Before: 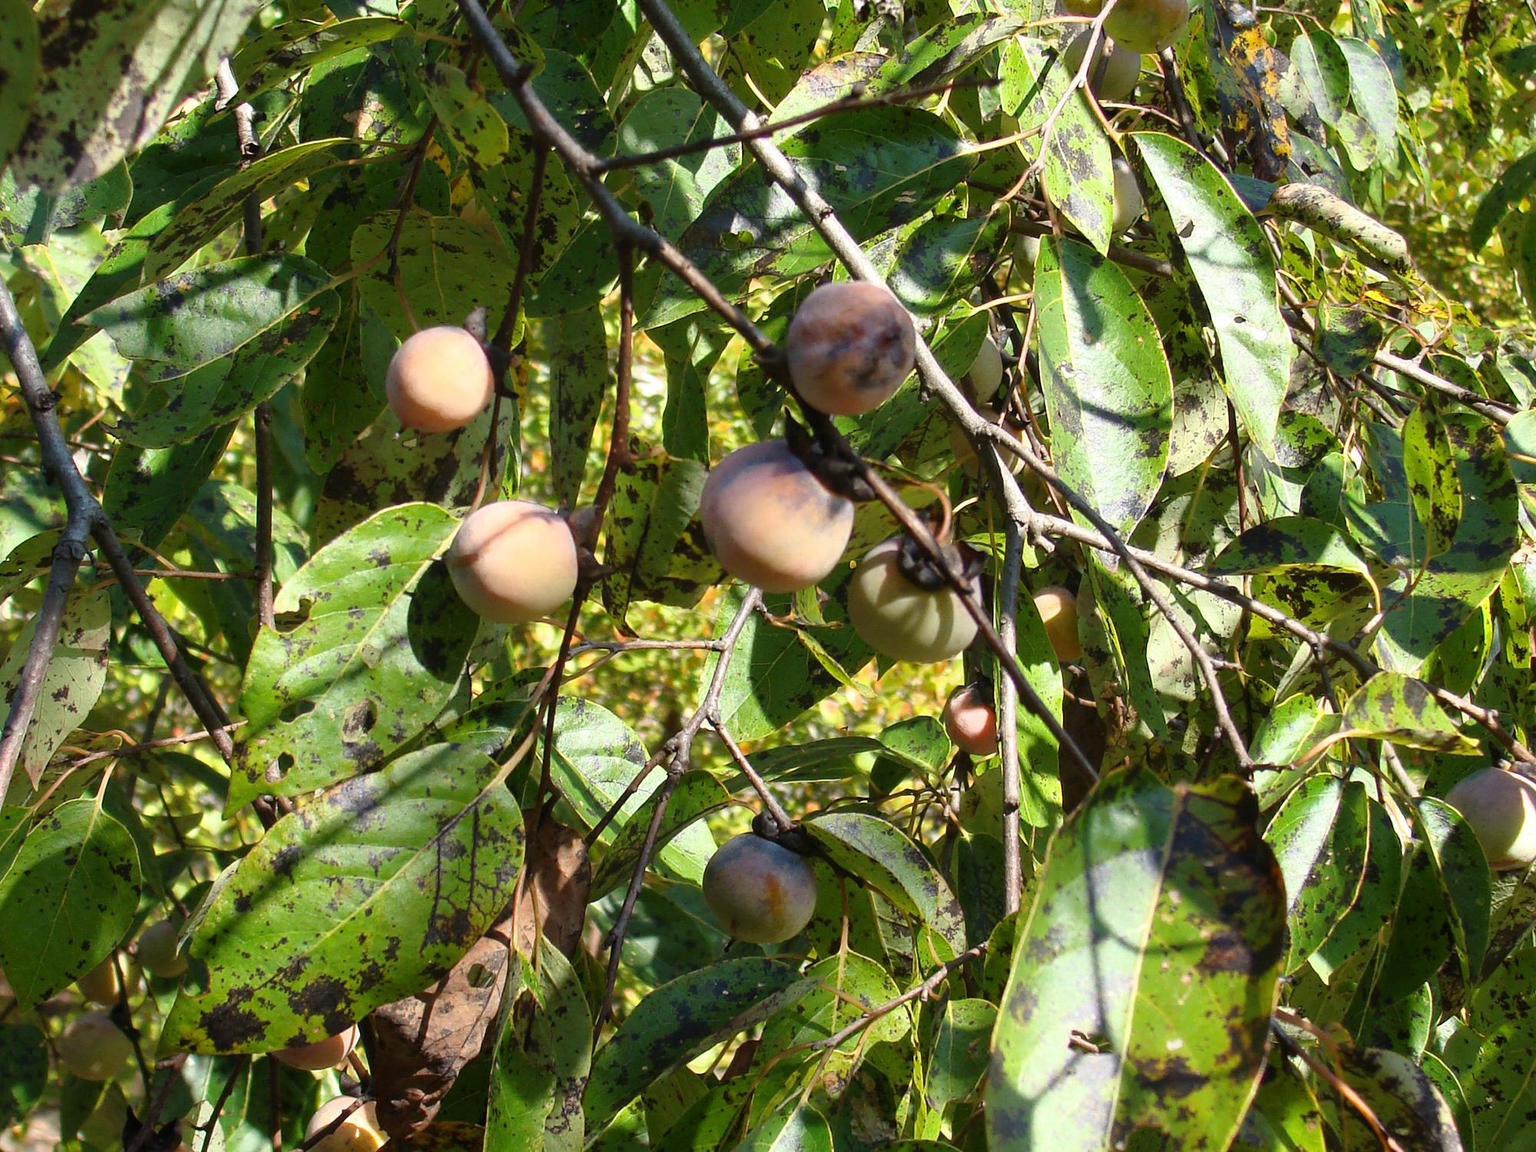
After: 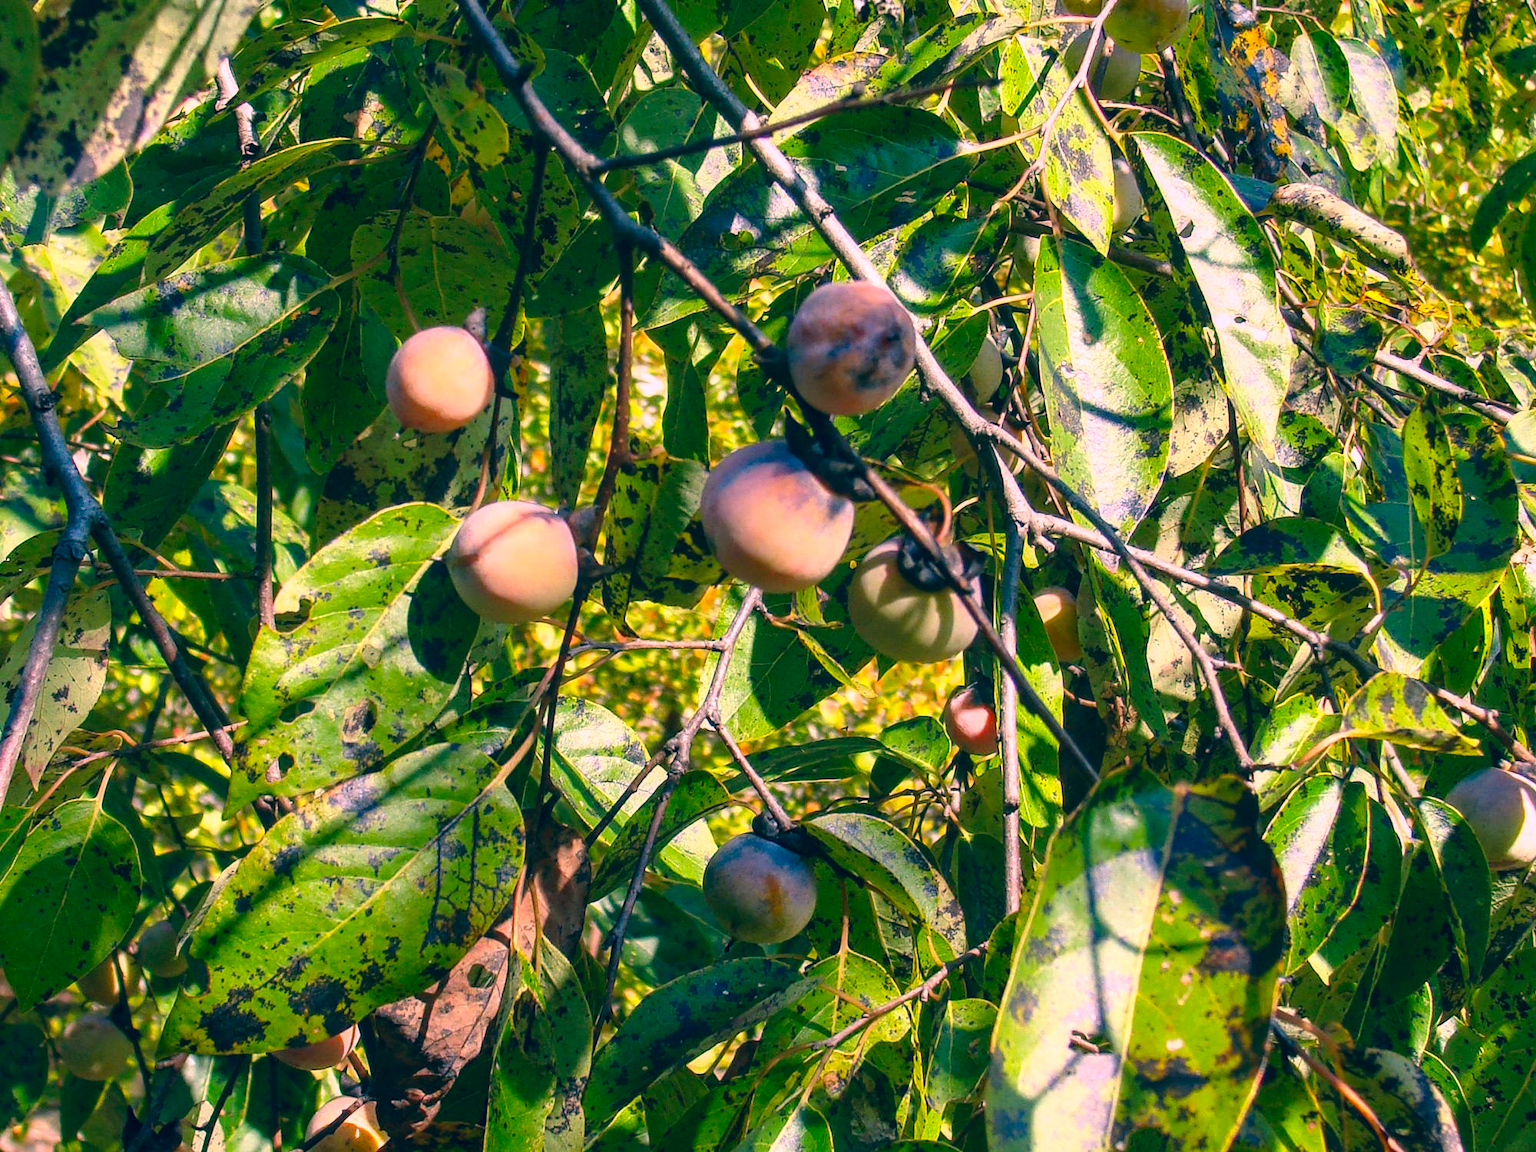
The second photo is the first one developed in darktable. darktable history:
local contrast: on, module defaults
color correction: highlights a* 16.39, highlights b* 0.26, shadows a* -14.96, shadows b* -14.09, saturation 1.48
